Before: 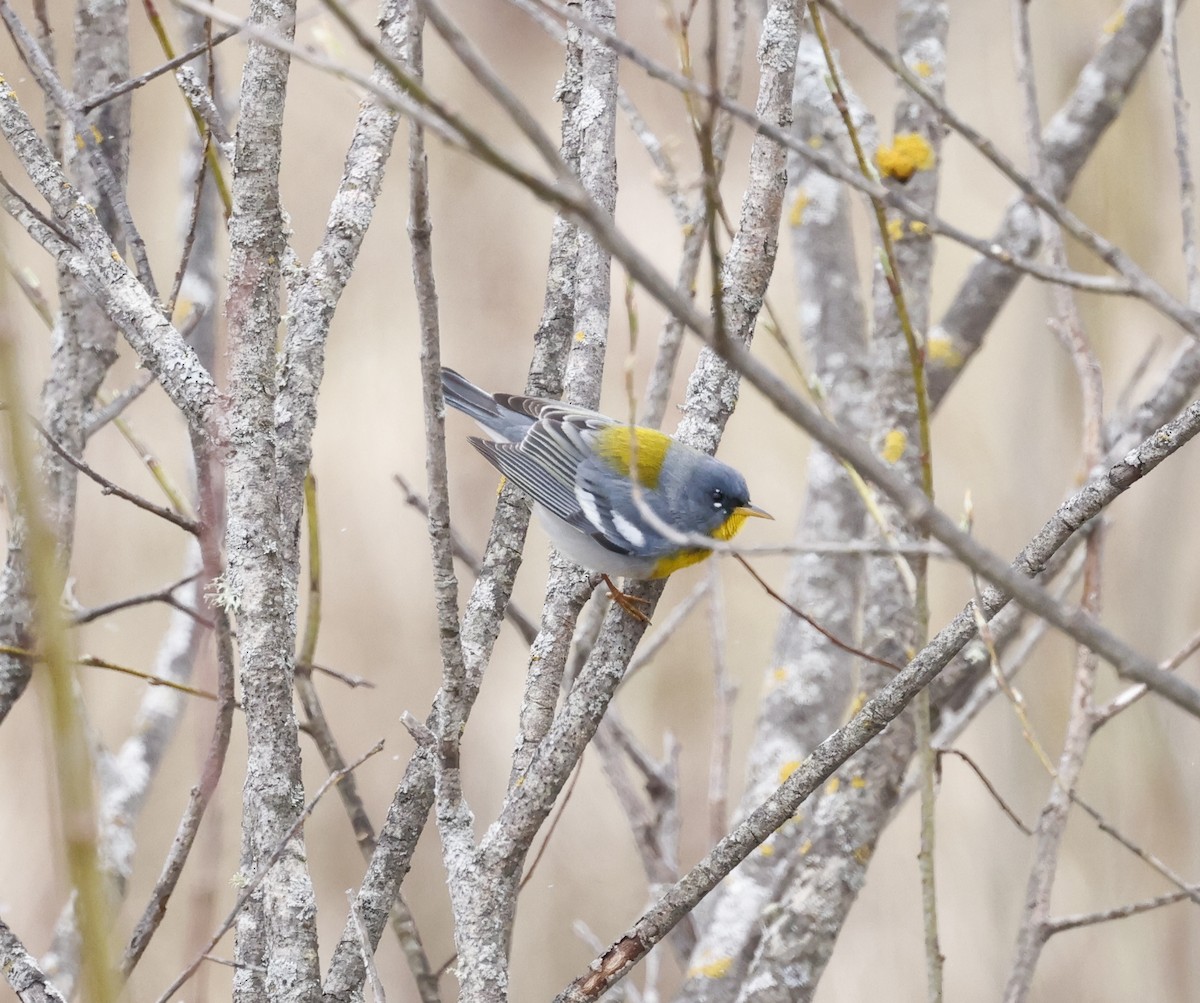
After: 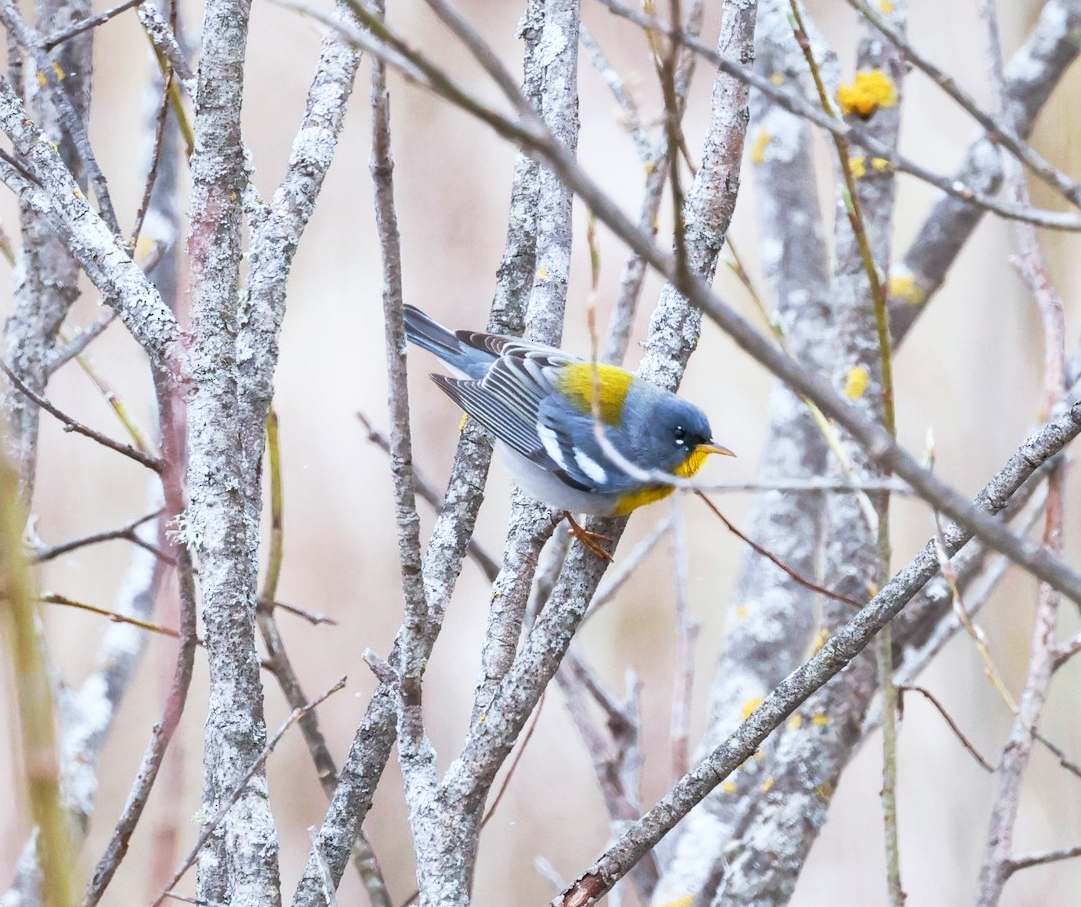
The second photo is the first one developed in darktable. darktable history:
color calibration: x 0.367, y 0.379, temperature 4405.05 K, saturation algorithm version 1 (2020)
base curve: curves: ch0 [(0, 0) (0.257, 0.25) (0.482, 0.586) (0.757, 0.871) (1, 1)], preserve colors none
crop: left 3.215%, top 6.354%, right 6.641%, bottom 3.194%
